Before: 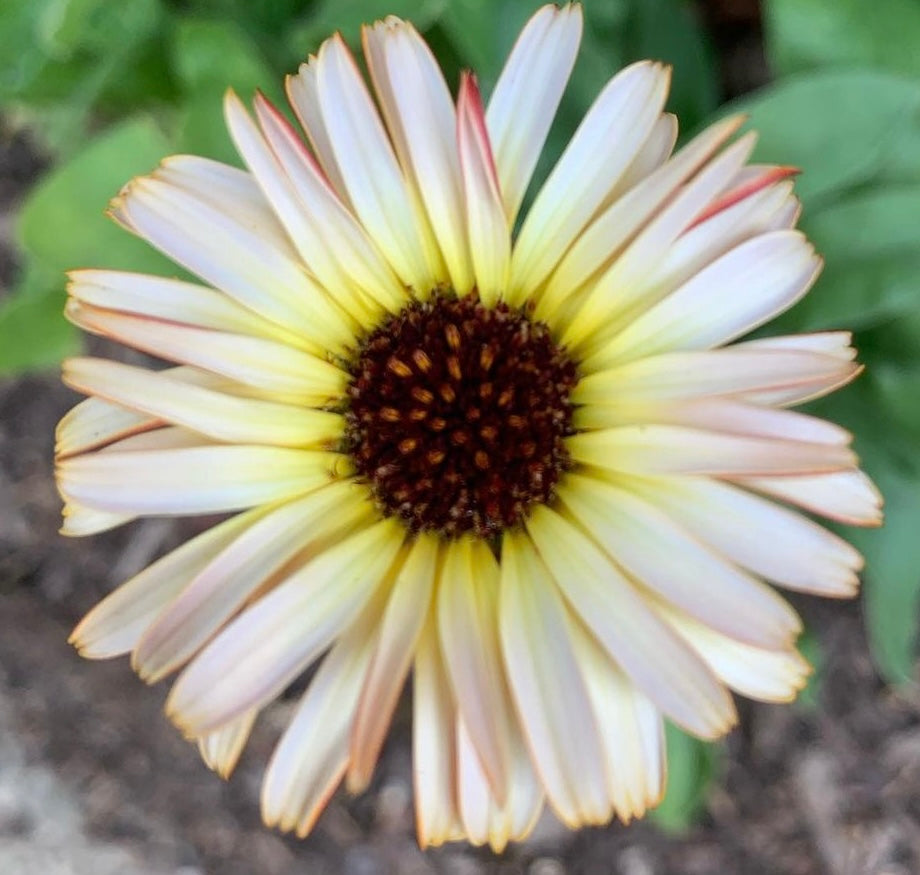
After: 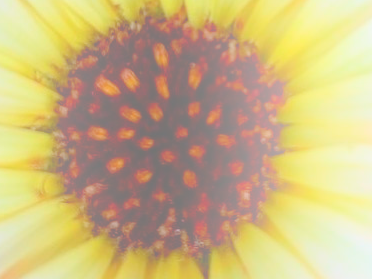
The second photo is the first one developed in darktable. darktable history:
exposure: black level correction 0.011, exposure -0.478 EV, compensate highlight preservation false
bloom: size 25%, threshold 5%, strength 90%
color zones: curves: ch0 [(0, 0.5) (0.143, 0.5) (0.286, 0.5) (0.429, 0.495) (0.571, 0.437) (0.714, 0.44) (0.857, 0.496) (1, 0.5)]
crop: left 31.751%, top 32.172%, right 27.8%, bottom 35.83%
